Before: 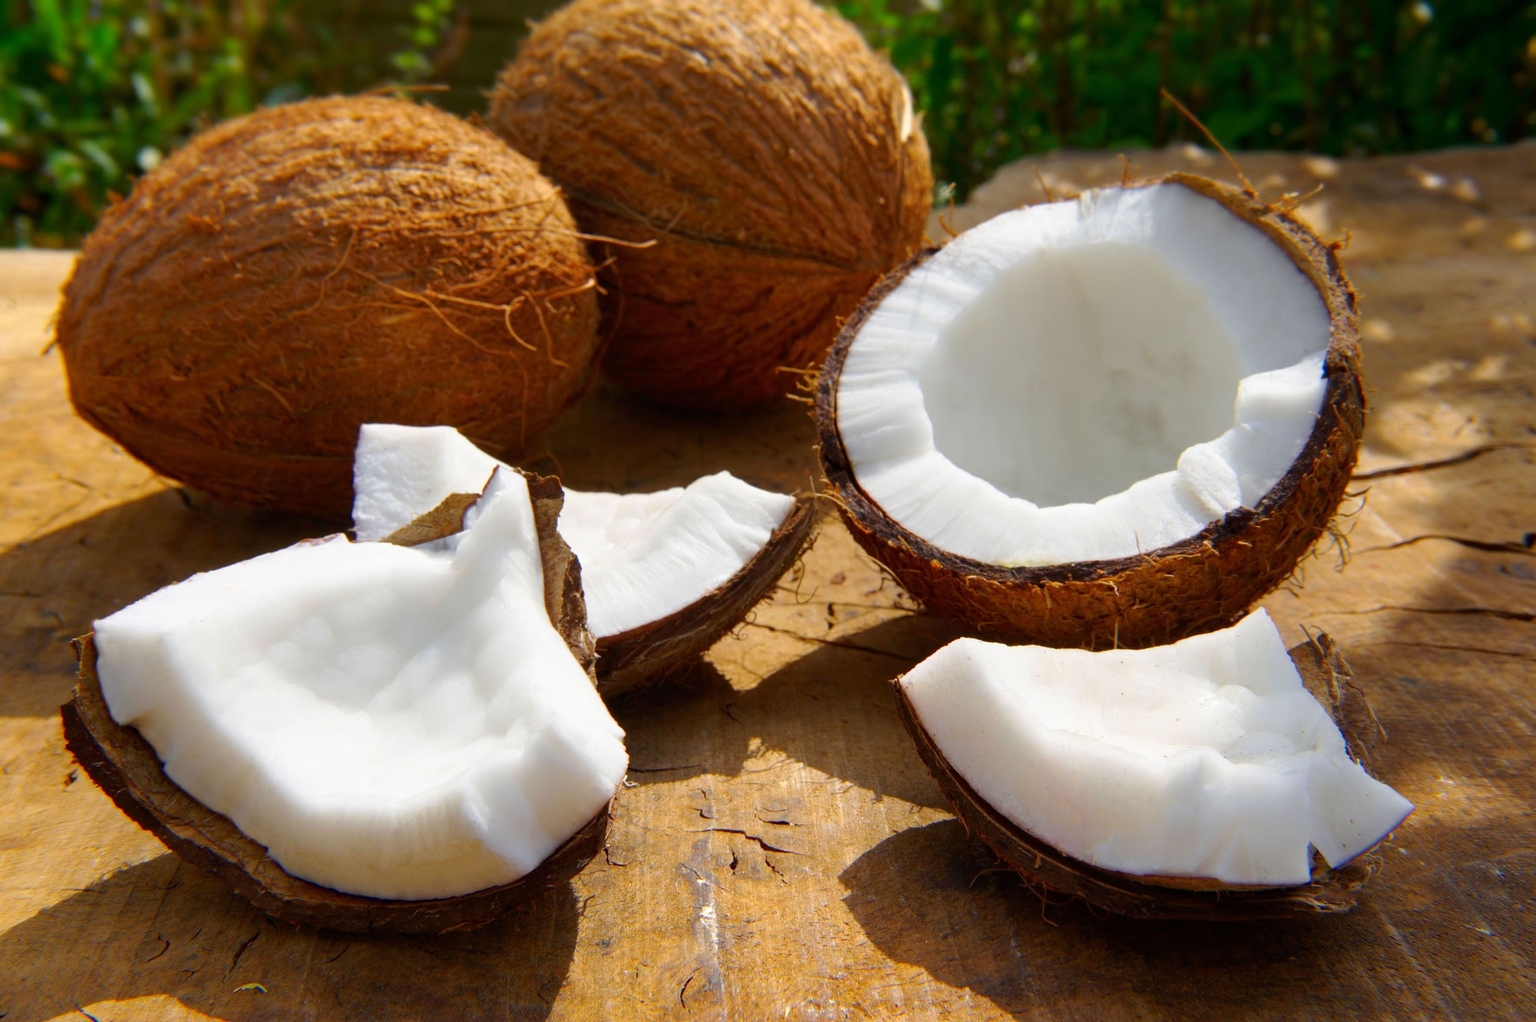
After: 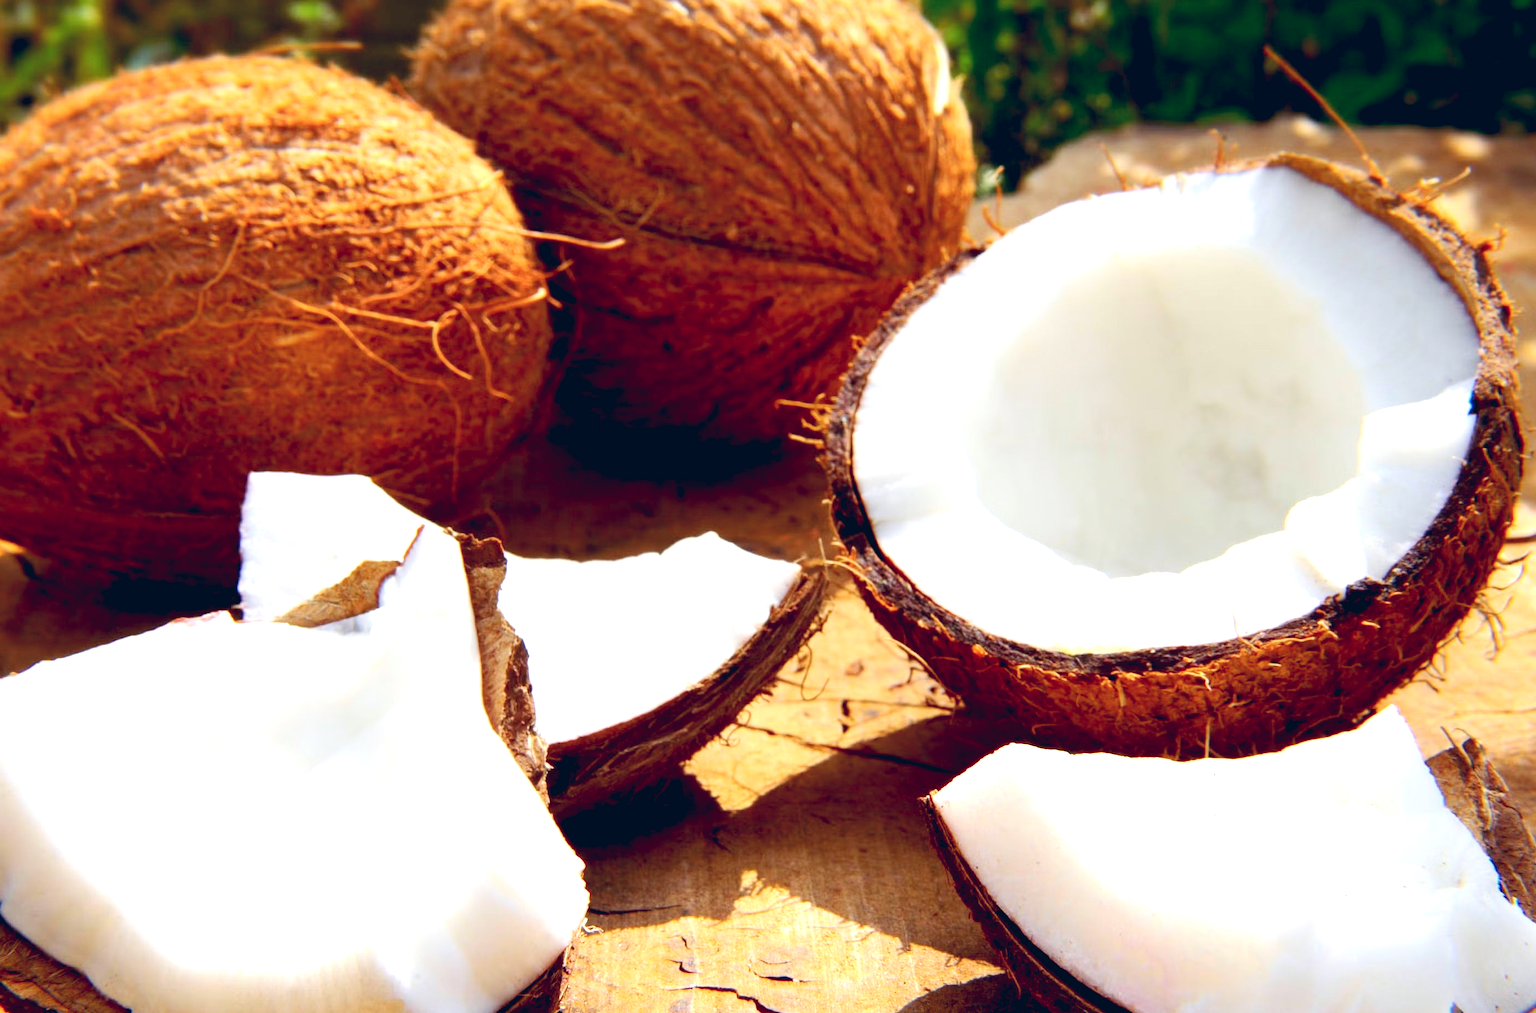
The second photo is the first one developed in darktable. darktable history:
exposure: black level correction 0.01, exposure 1 EV, compensate highlight preservation false
crop and rotate: left 10.77%, top 5.1%, right 10.41%, bottom 16.76%
contrast brightness saturation: contrast 0.15, brightness 0.05
color balance rgb: shadows lift › chroma 9.92%, shadows lift › hue 45.12°, power › luminance 3.26%, power › hue 231.93°, global offset › luminance 0.4%, global offset › chroma 0.21%, global offset › hue 255.02°
